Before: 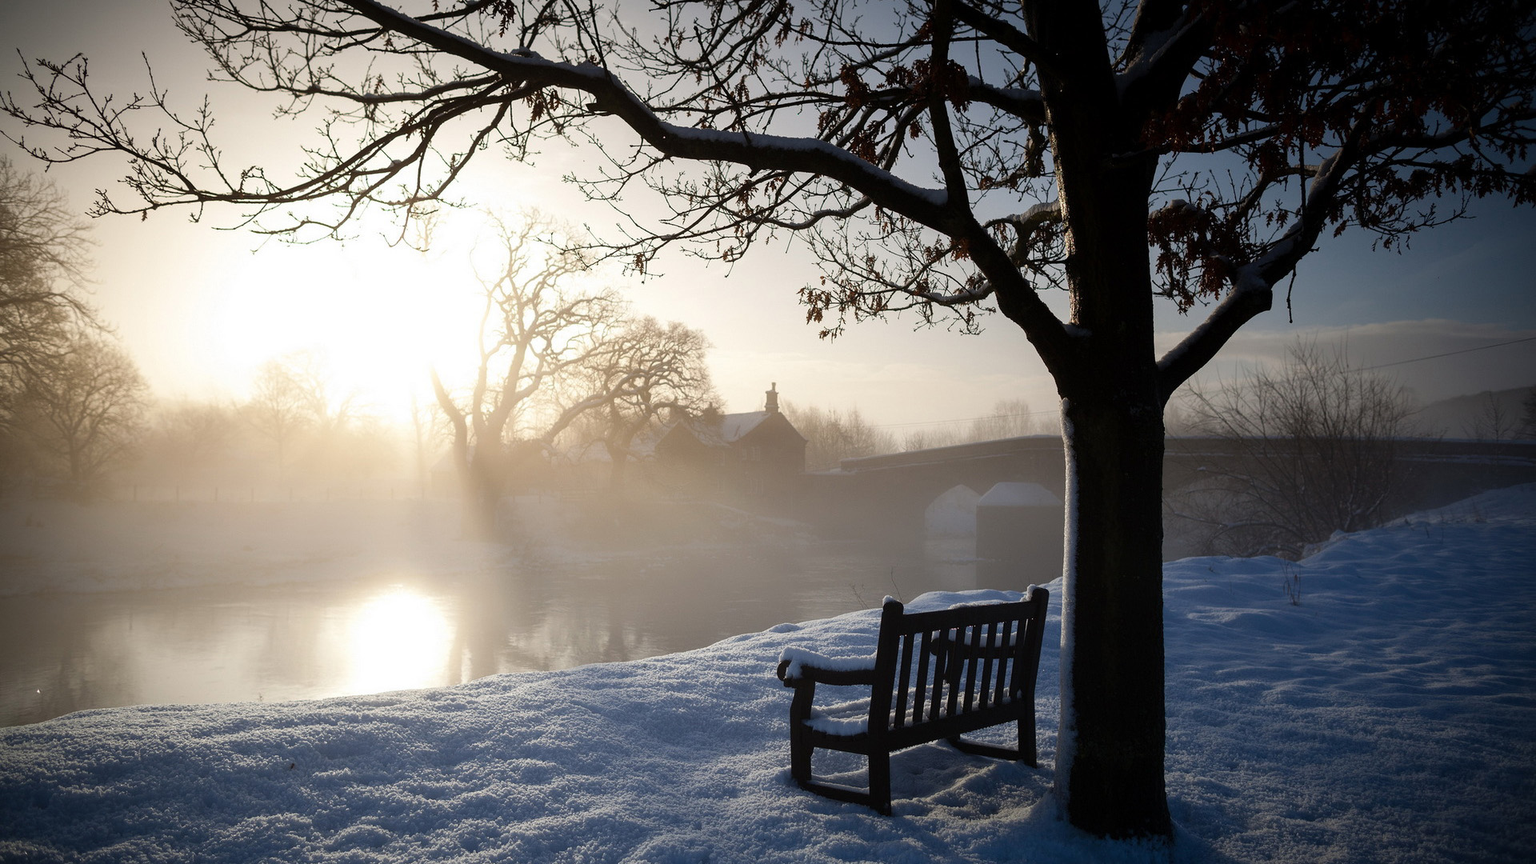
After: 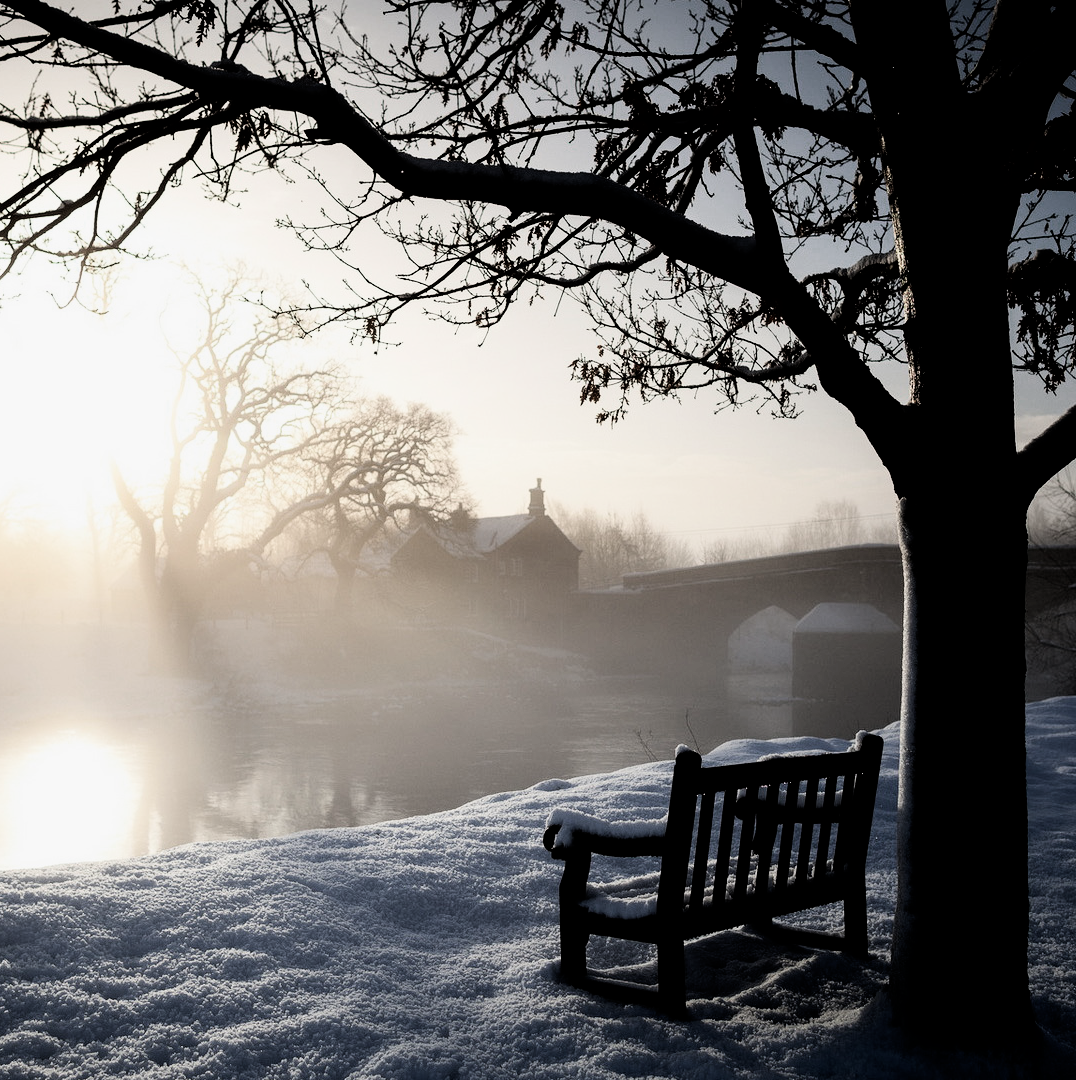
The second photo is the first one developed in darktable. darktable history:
crop and rotate: left 22.328%, right 21.621%
contrast brightness saturation: contrast 0.096, saturation -0.294
color zones: curves: ch0 [(0.25, 0.5) (0.636, 0.25) (0.75, 0.5)]
filmic rgb: black relative exposure -3.96 EV, white relative exposure 2.99 EV, threshold 5.97 EV, hardness 3, contrast 1.513, enable highlight reconstruction true
